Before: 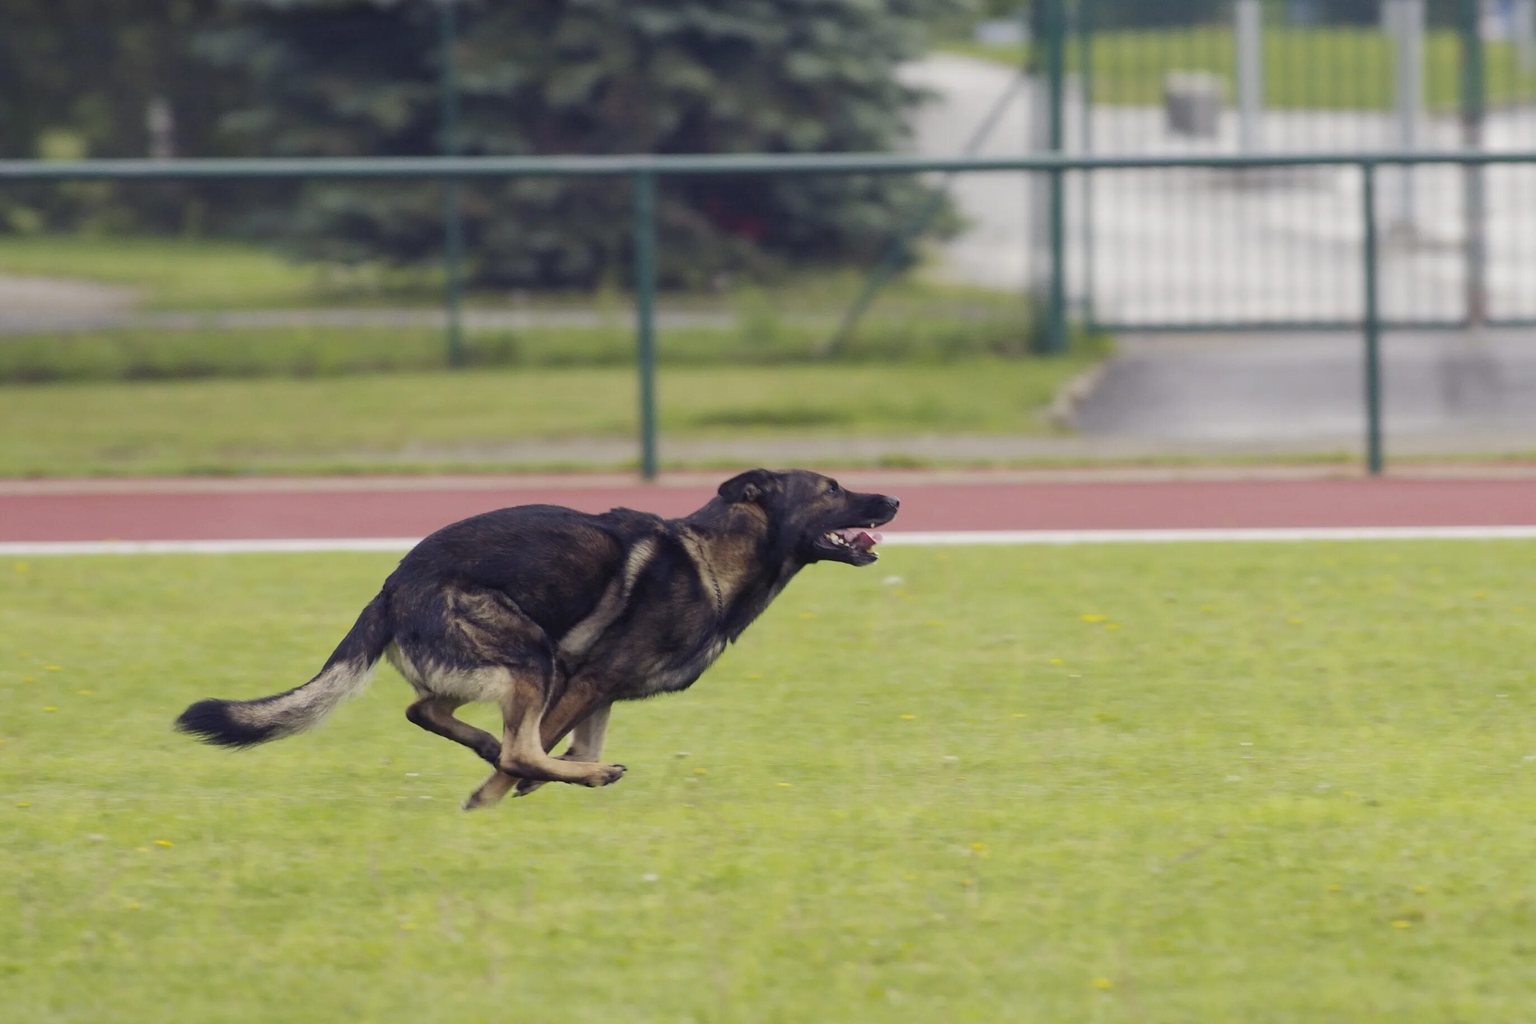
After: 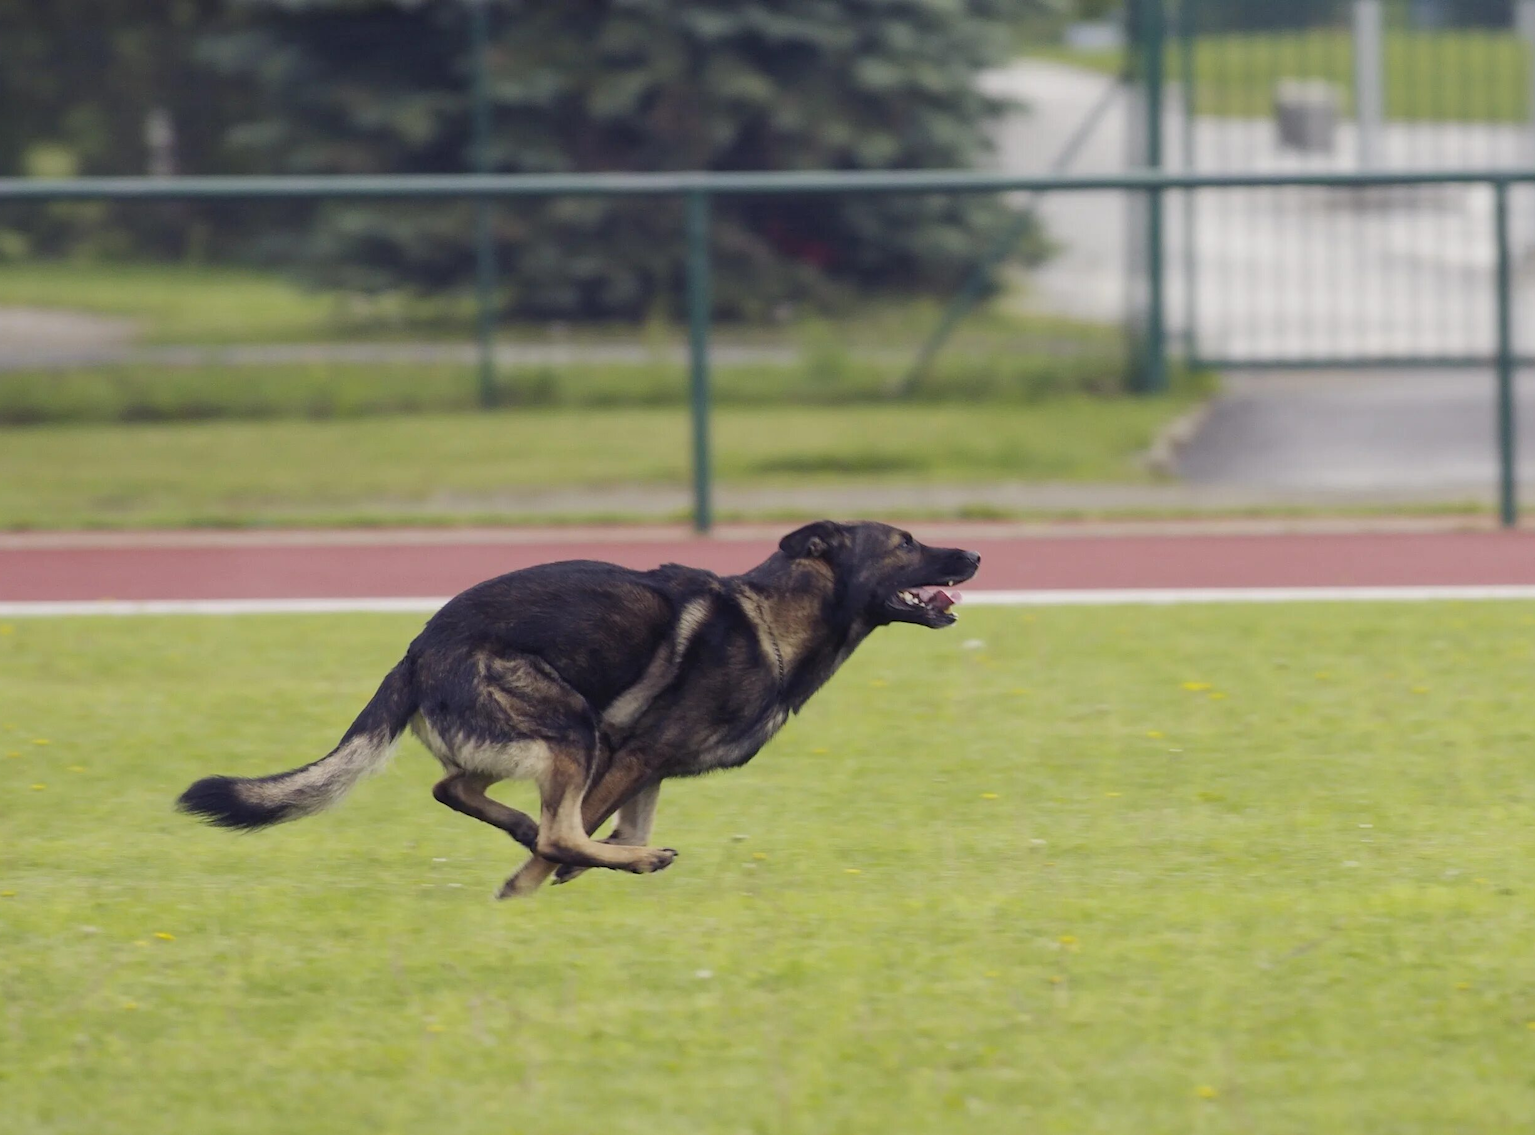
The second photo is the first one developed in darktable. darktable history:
crop and rotate: left 1.088%, right 8.807%
contrast equalizer: y [[0.5 ×6], [0.5 ×6], [0.5, 0.5, 0.501, 0.545, 0.707, 0.863], [0 ×6], [0 ×6]]
